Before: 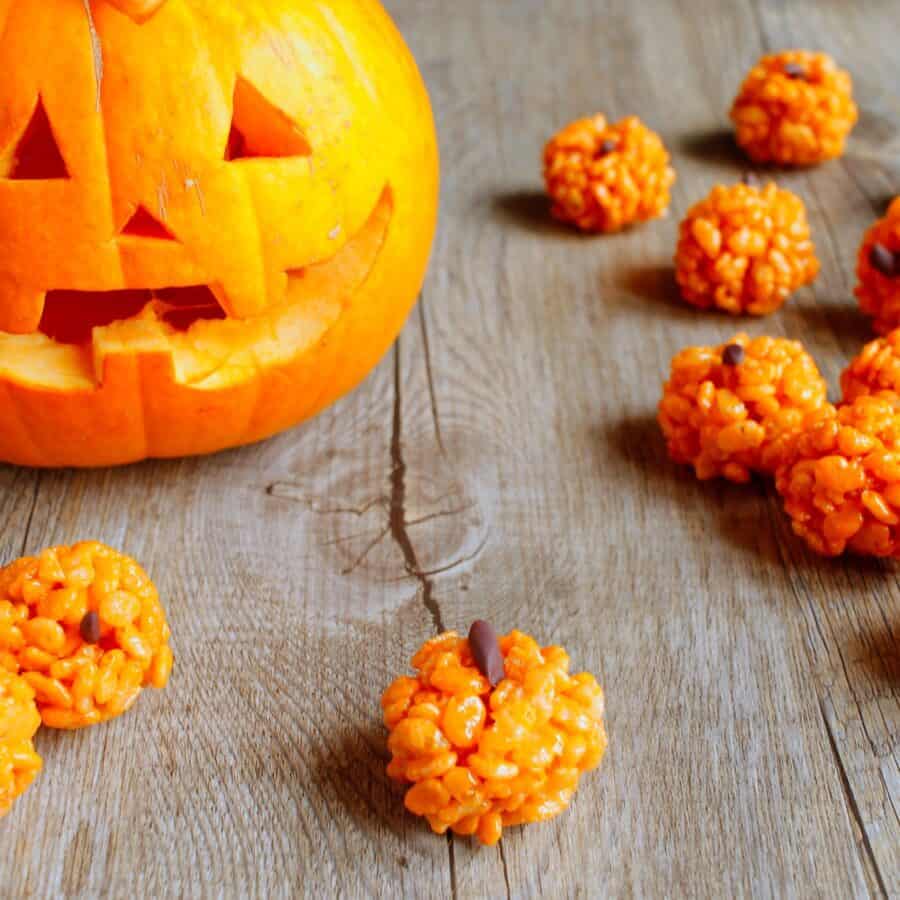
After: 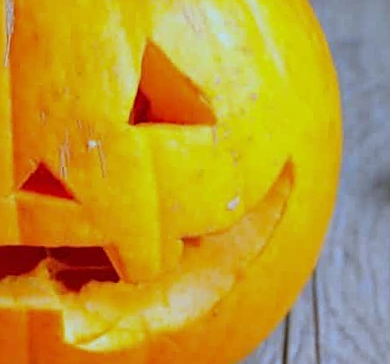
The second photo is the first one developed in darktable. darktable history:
white balance: red 0.871, blue 1.249
crop: left 15.452%, top 5.459%, right 43.956%, bottom 56.62%
sharpen: on, module defaults
rotate and perspective: rotation 4.1°, automatic cropping off
exposure: exposure -0.21 EV, compensate highlight preservation false
